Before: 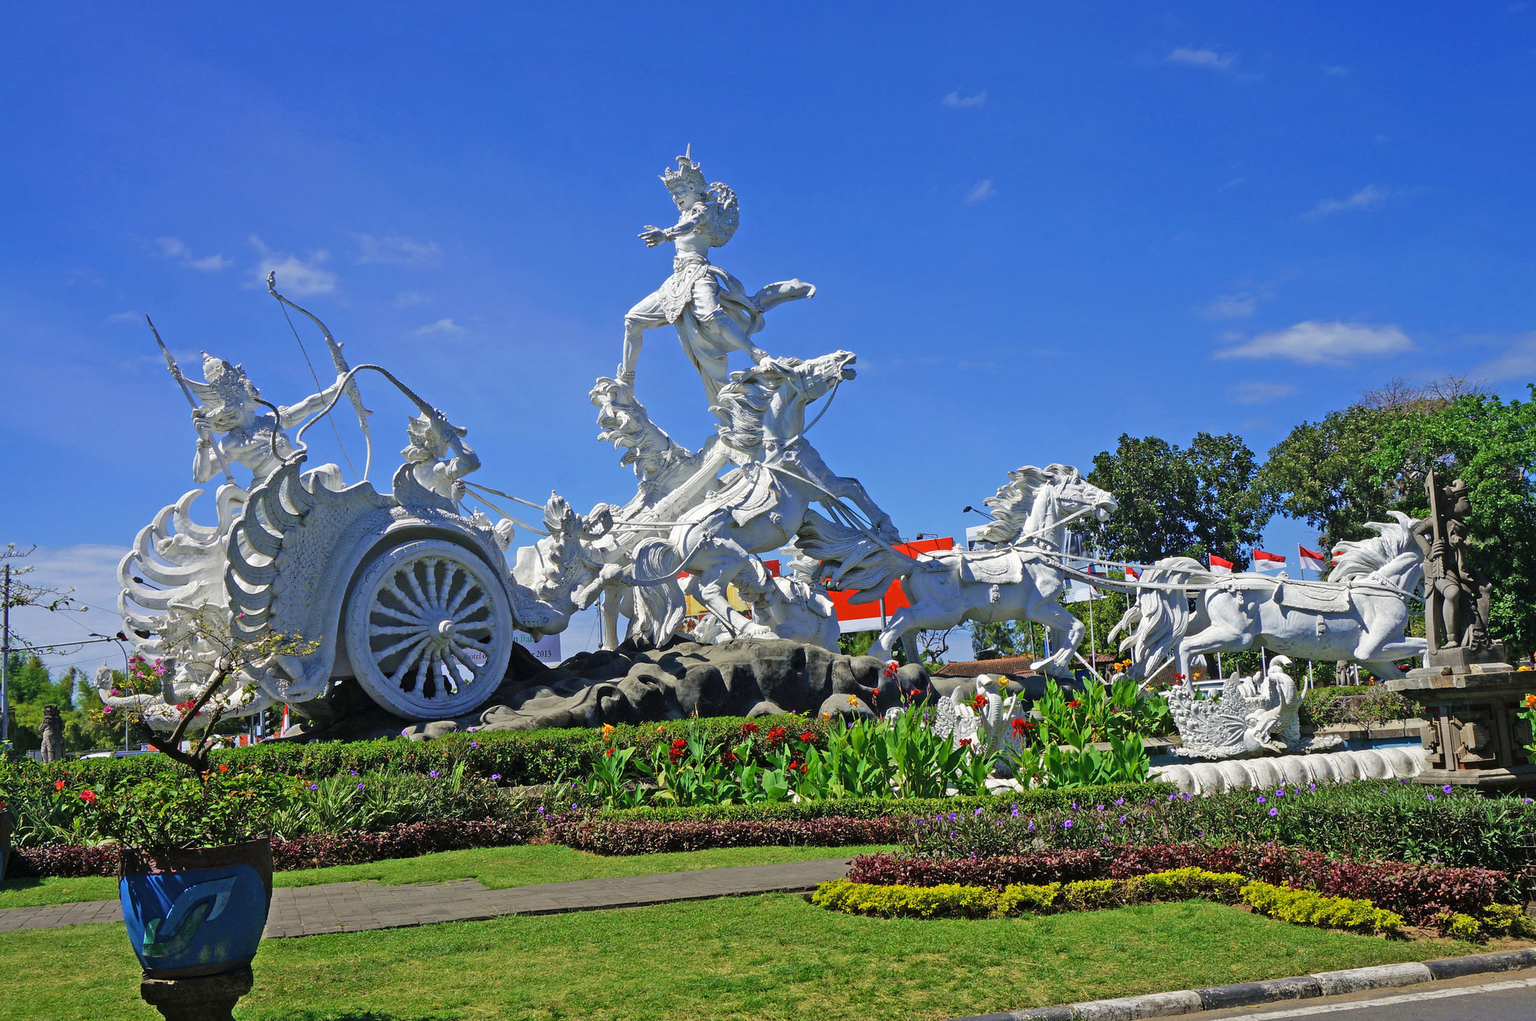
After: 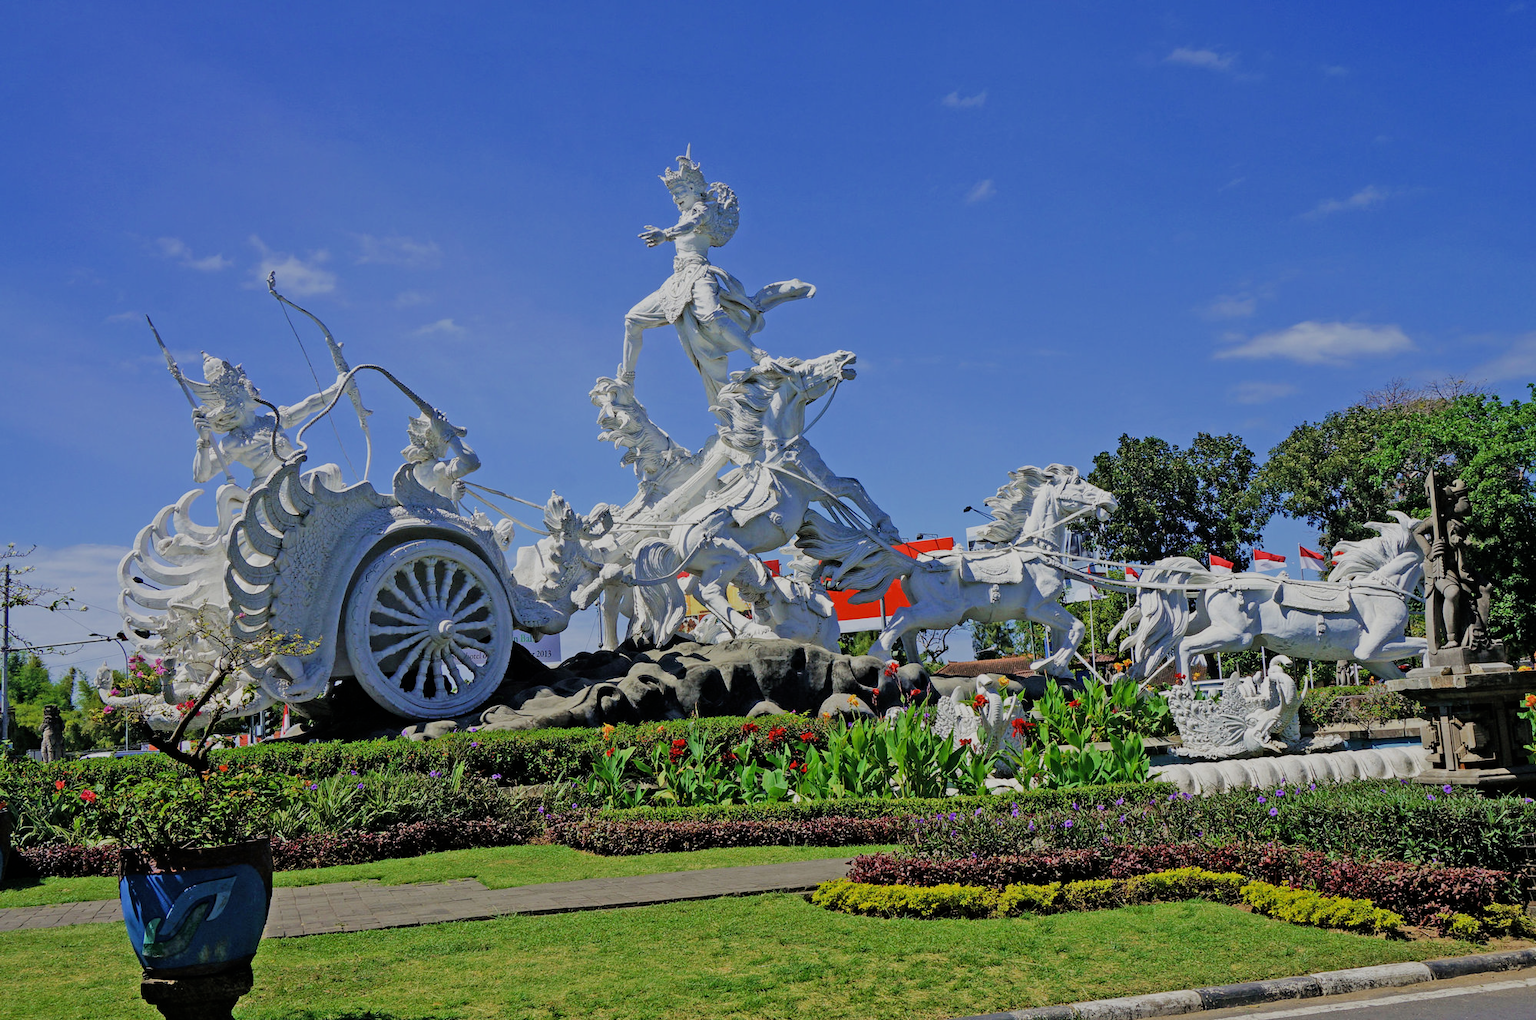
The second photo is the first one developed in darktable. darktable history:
filmic rgb: black relative exposure -6.88 EV, white relative exposure 5.92 EV, hardness 2.7
